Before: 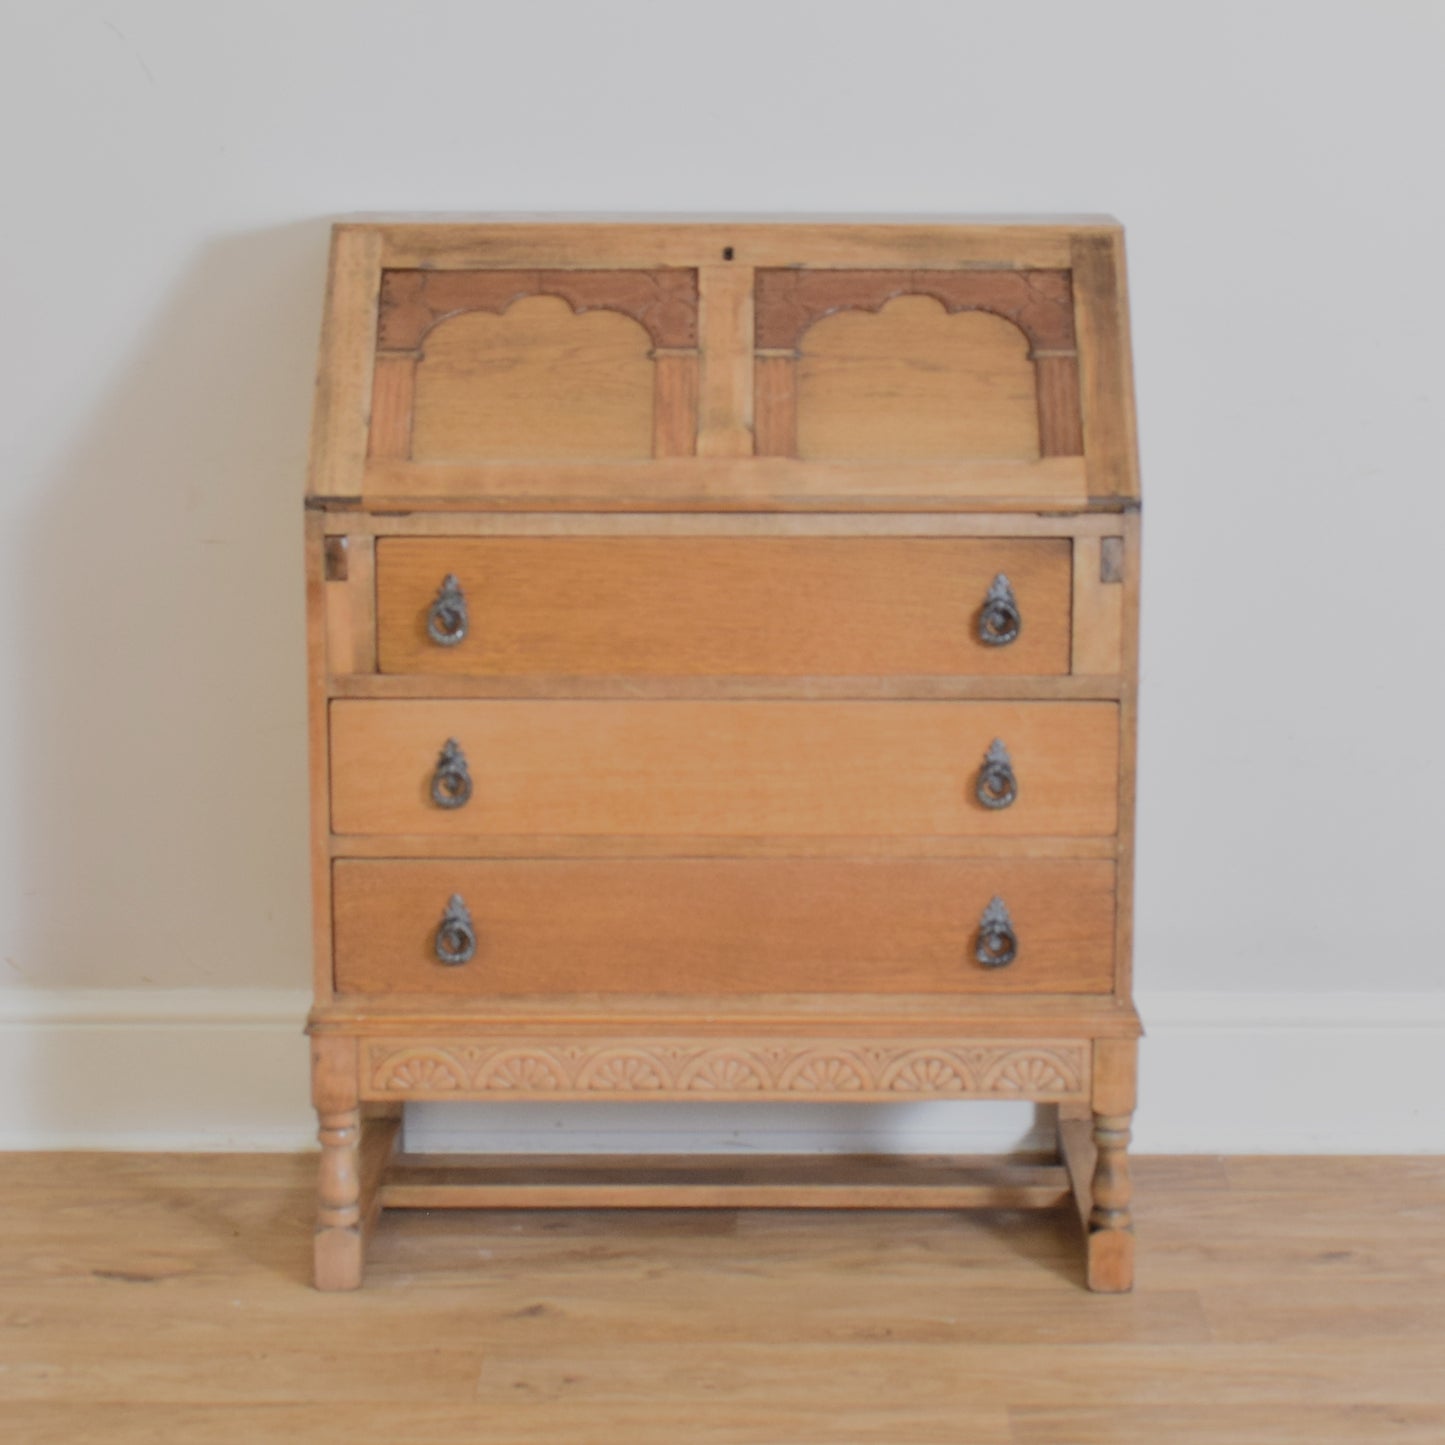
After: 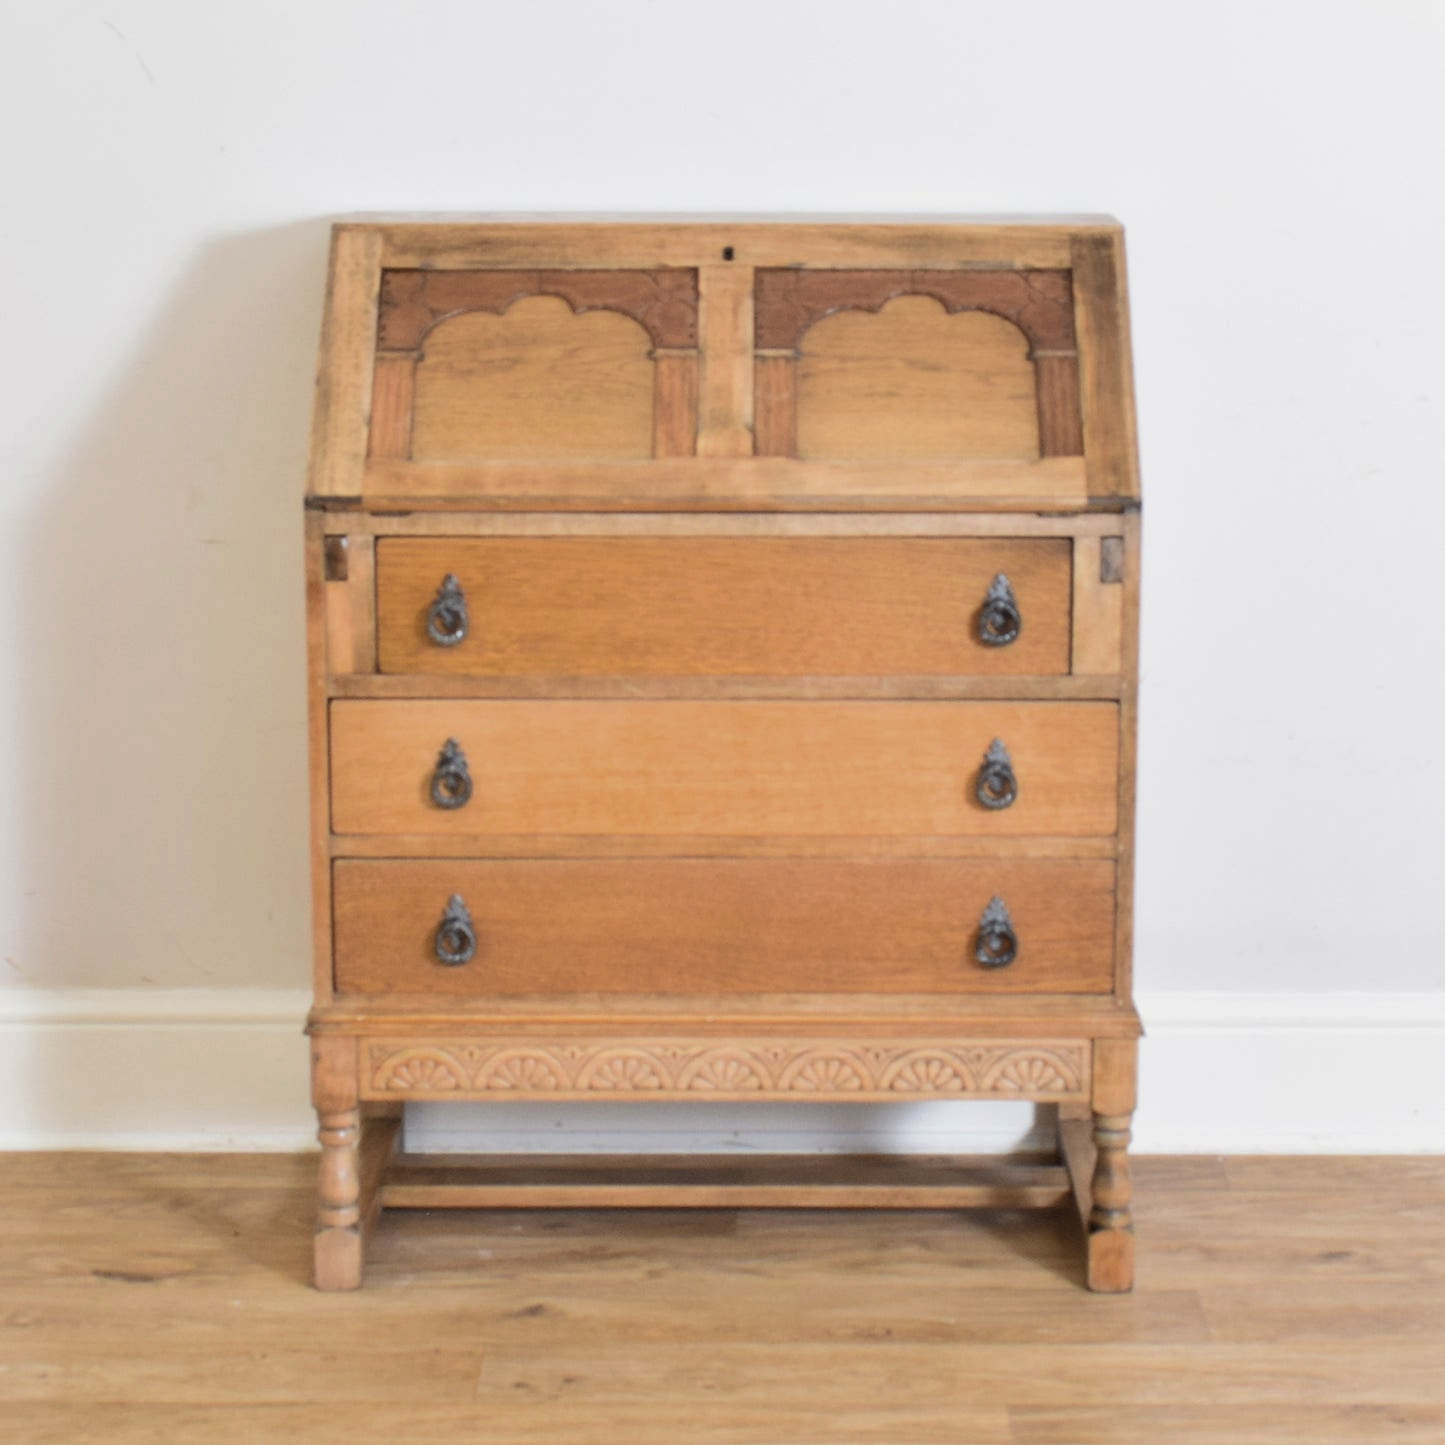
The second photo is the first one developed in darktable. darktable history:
color balance rgb: perceptual saturation grading › global saturation 0.397%, perceptual brilliance grading › global brilliance 15.451%, perceptual brilliance grading › shadows -35.629%, global vibrance 11.373%, contrast 4.852%
